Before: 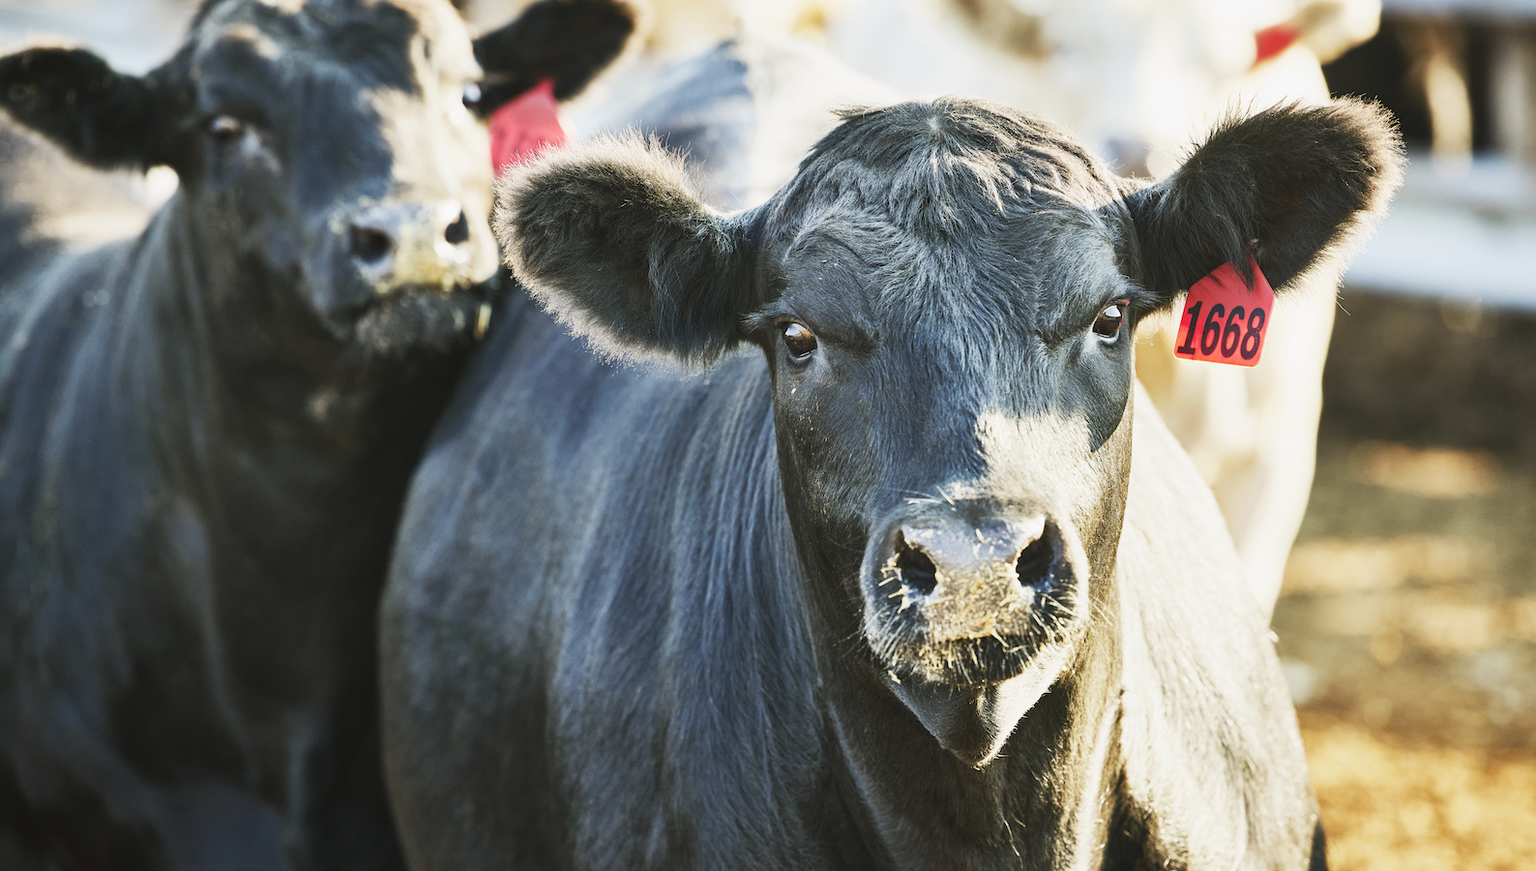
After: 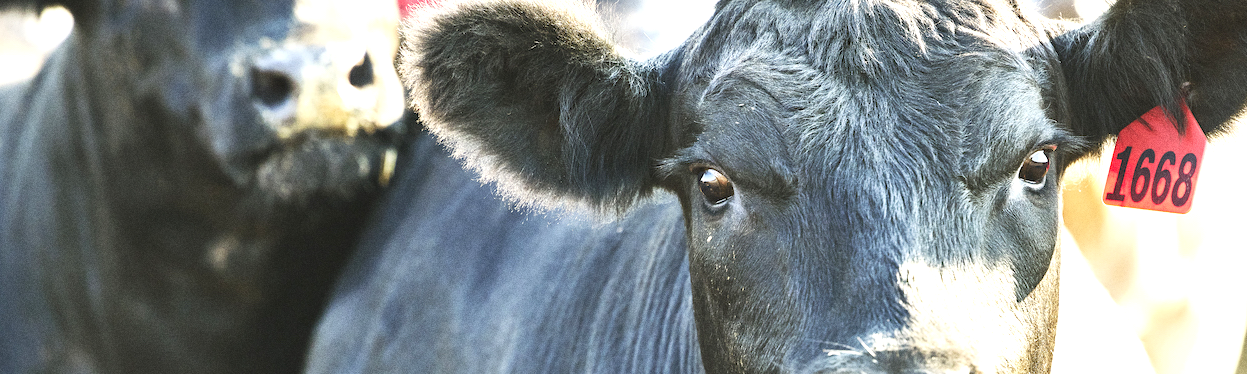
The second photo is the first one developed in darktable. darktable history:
grain: coarseness 0.47 ISO
crop: left 7.036%, top 18.398%, right 14.379%, bottom 40.043%
exposure: exposure 0.6 EV, compensate highlight preservation false
